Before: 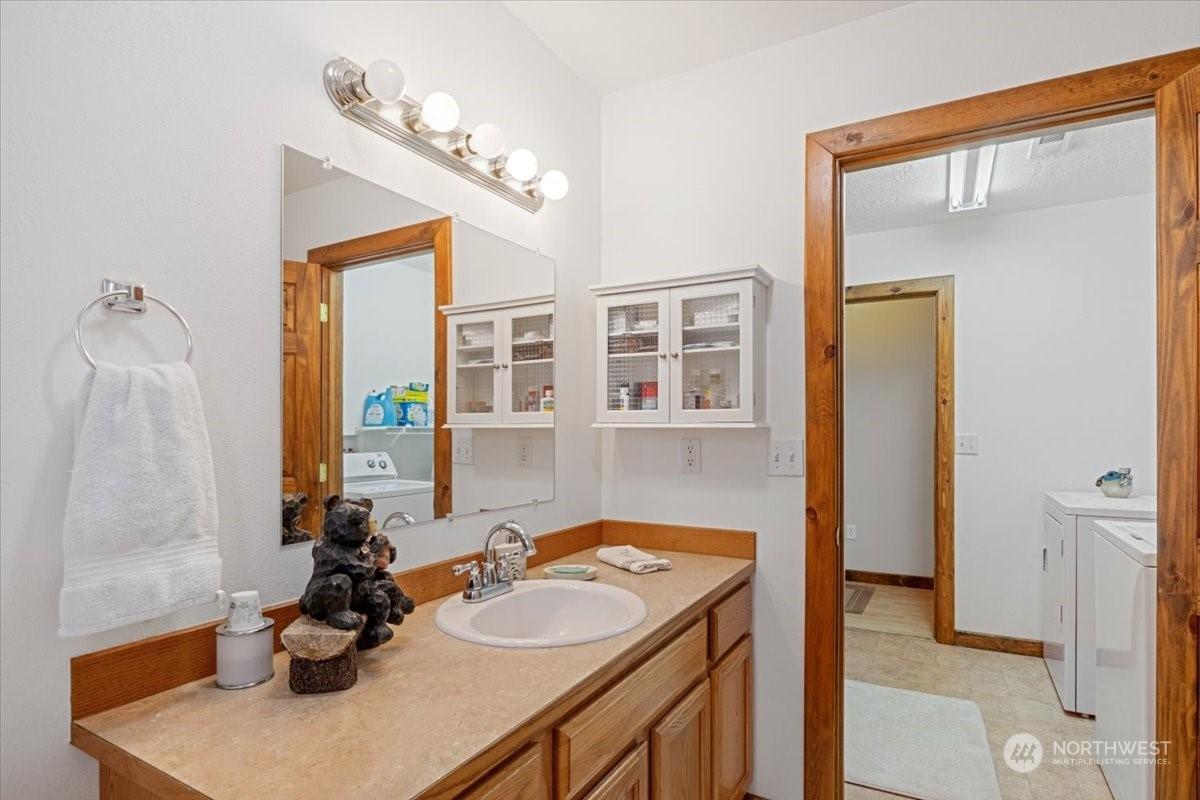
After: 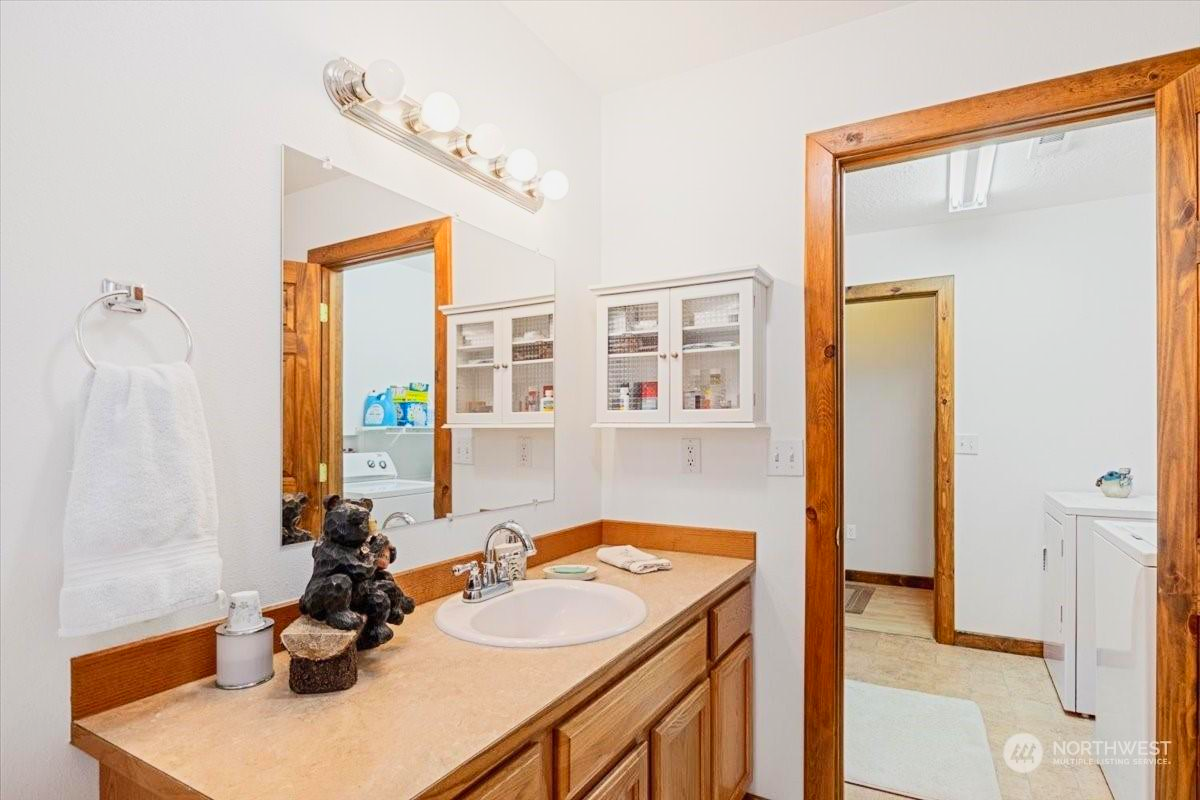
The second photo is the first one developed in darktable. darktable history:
tone equalizer: -8 EV -0.001 EV, -7 EV 0.005 EV, -6 EV -0.045 EV, -5 EV 0.014 EV, -4 EV -0.027 EV, -3 EV 0.042 EV, -2 EV -0.086 EV, -1 EV -0.279 EV, +0 EV -0.551 EV, edges refinement/feathering 500, mask exposure compensation -1.57 EV, preserve details no
contrast brightness saturation: contrast 0.201, brightness 0.156, saturation 0.221
